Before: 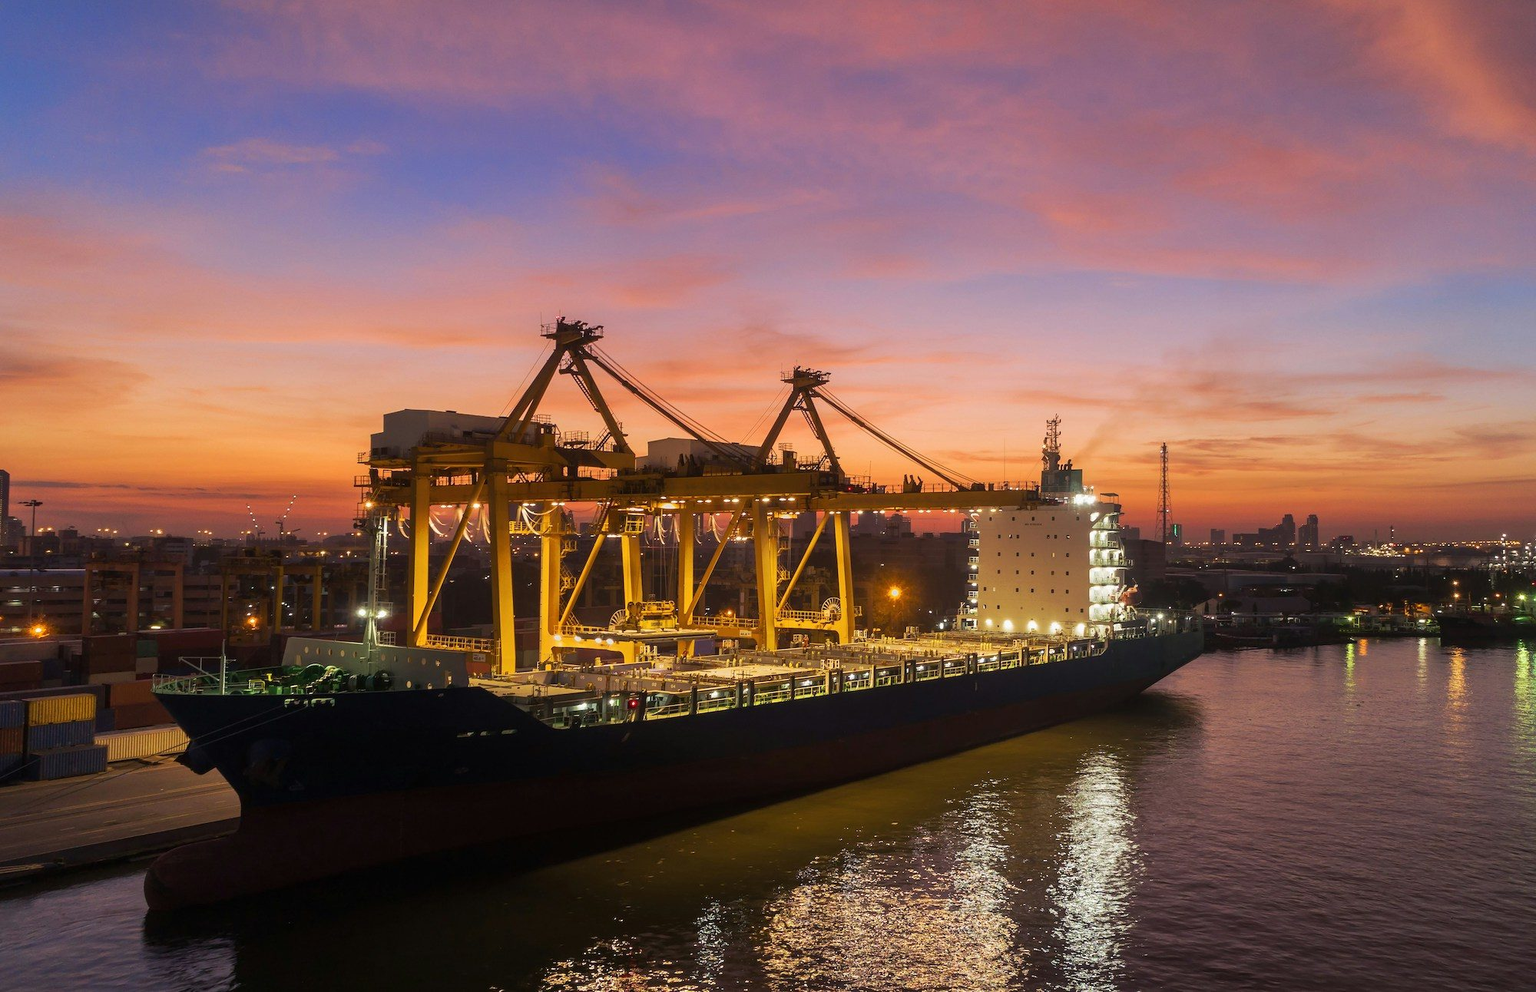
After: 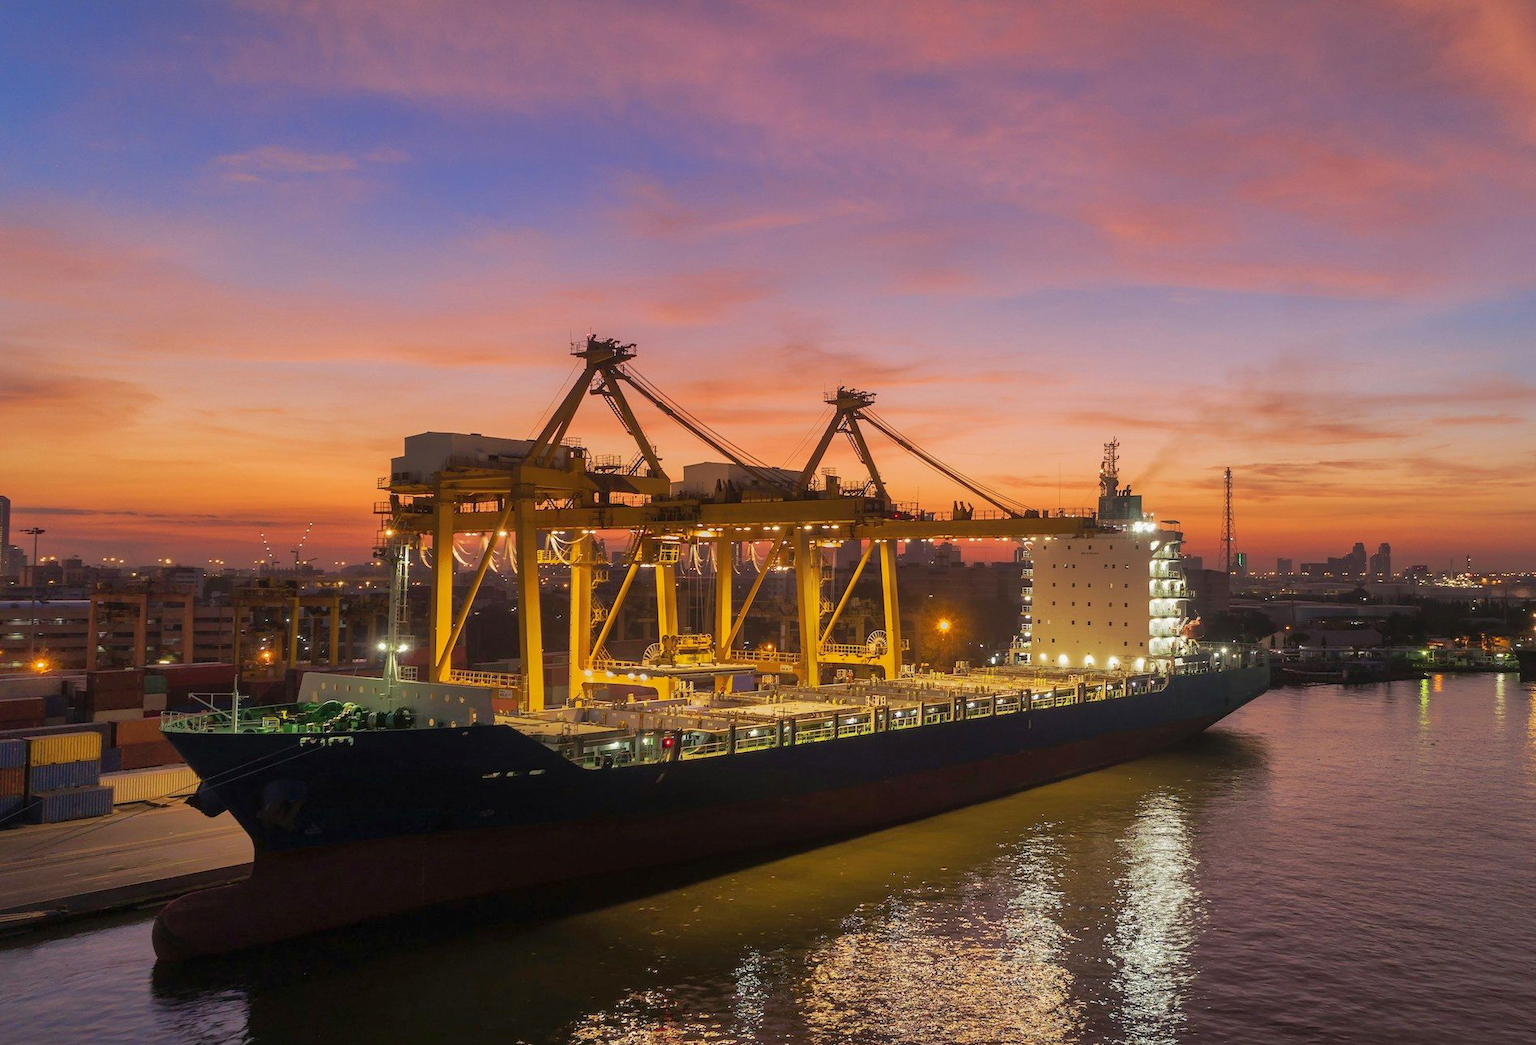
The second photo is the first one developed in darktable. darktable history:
crop and rotate: right 5.167%
shadows and highlights: on, module defaults
